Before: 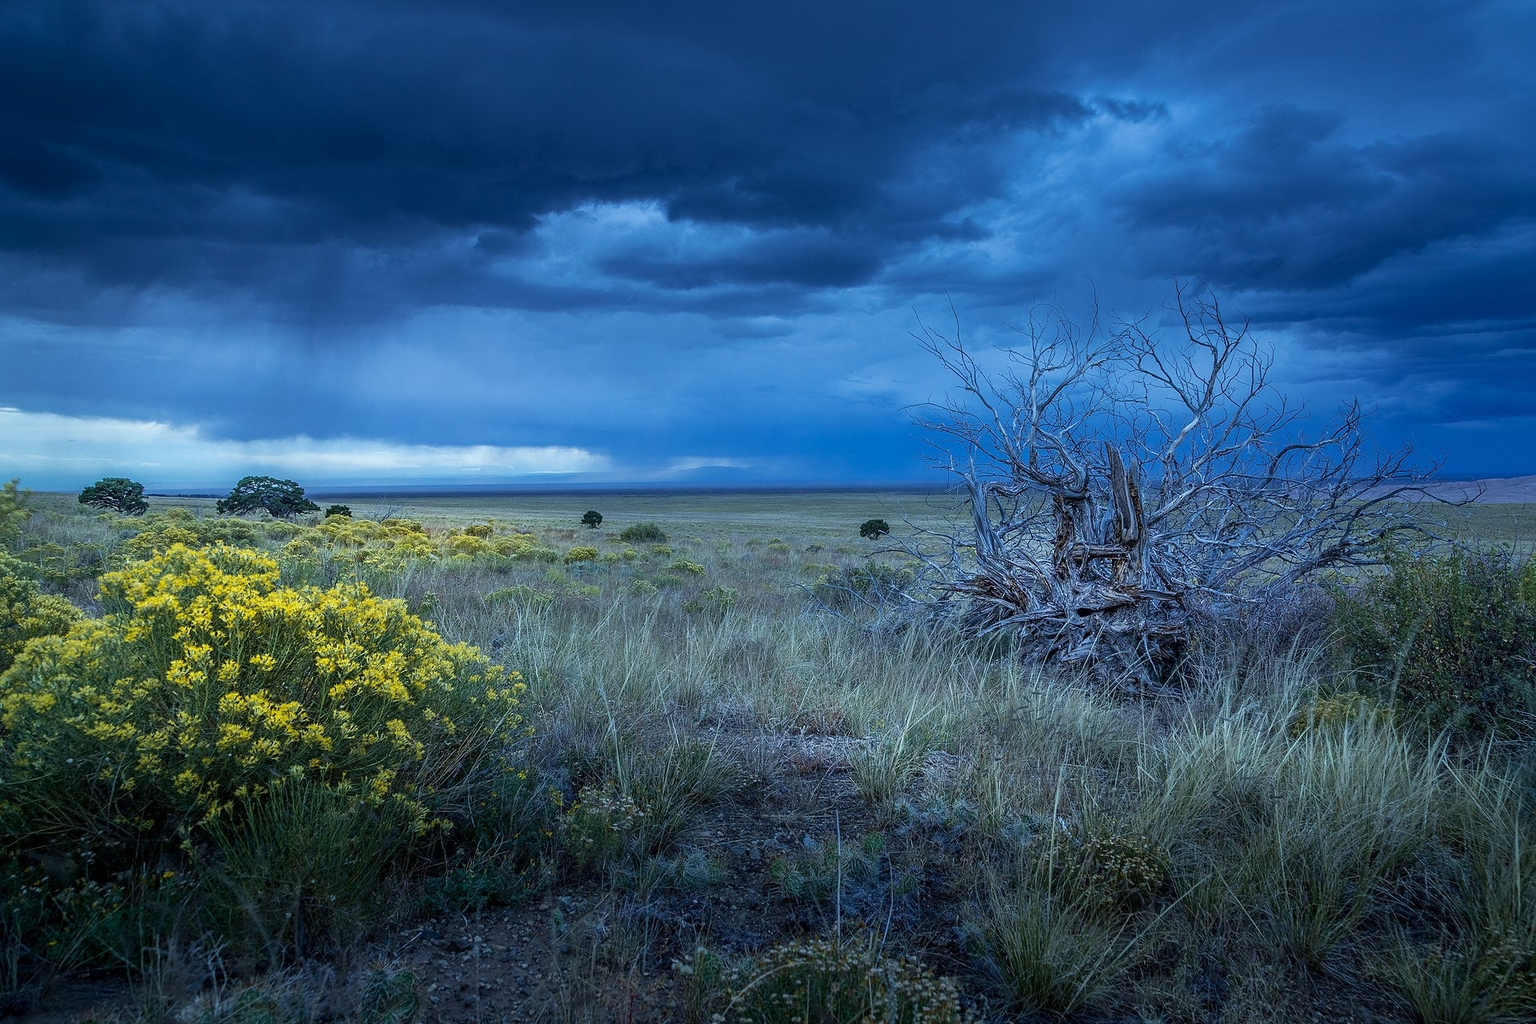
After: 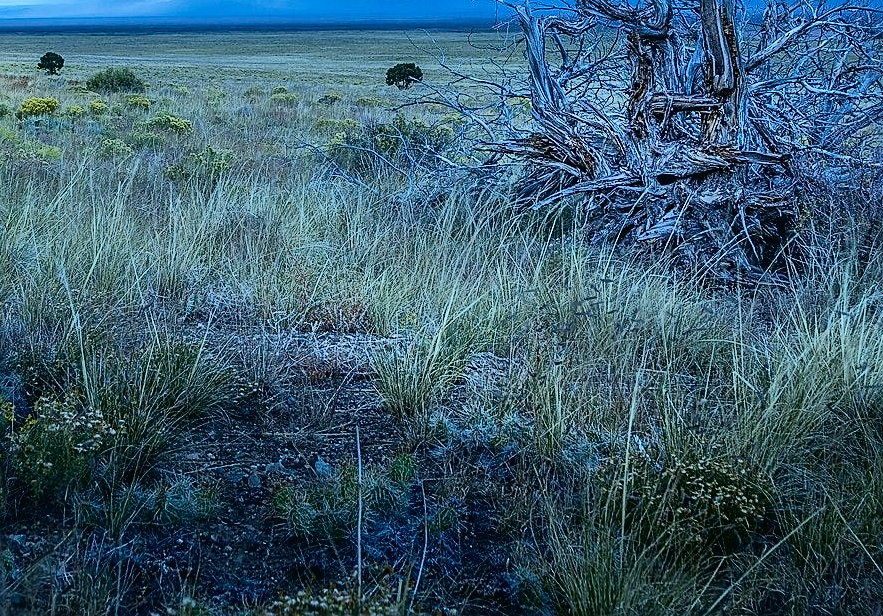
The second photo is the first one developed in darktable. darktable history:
tone curve: curves: ch0 [(0, 0.017) (0.091, 0.046) (0.298, 0.287) (0.439, 0.482) (0.64, 0.729) (0.785, 0.817) (0.995, 0.917)]; ch1 [(0, 0) (0.384, 0.365) (0.463, 0.447) (0.486, 0.474) (0.503, 0.497) (0.526, 0.52) (0.555, 0.564) (0.578, 0.595) (0.638, 0.644) (0.766, 0.773) (1, 1)]; ch2 [(0, 0) (0.374, 0.344) (0.449, 0.434) (0.501, 0.501) (0.528, 0.519) (0.569, 0.589) (0.61, 0.646) (0.666, 0.688) (1, 1)], color space Lab, independent channels, preserve colors none
crop: left 35.911%, top 45.784%, right 18.071%, bottom 6.077%
sharpen: on, module defaults
